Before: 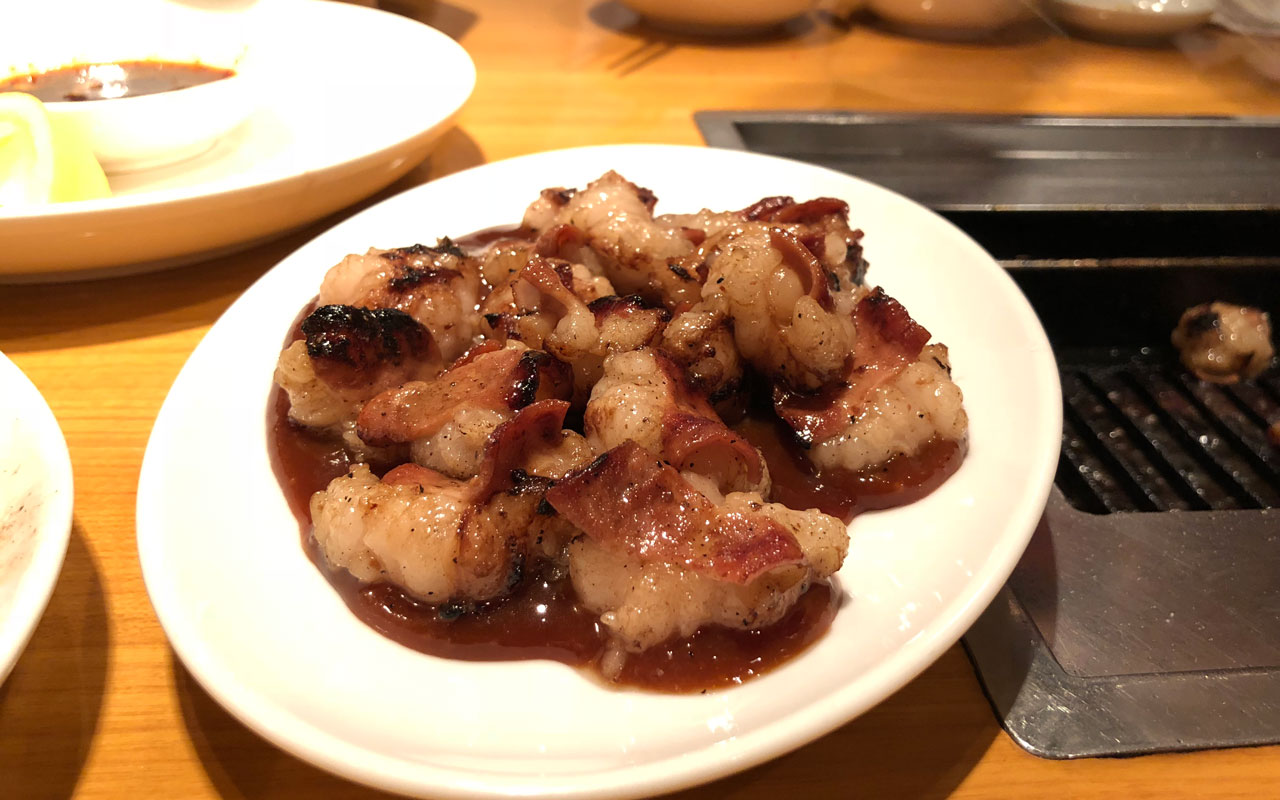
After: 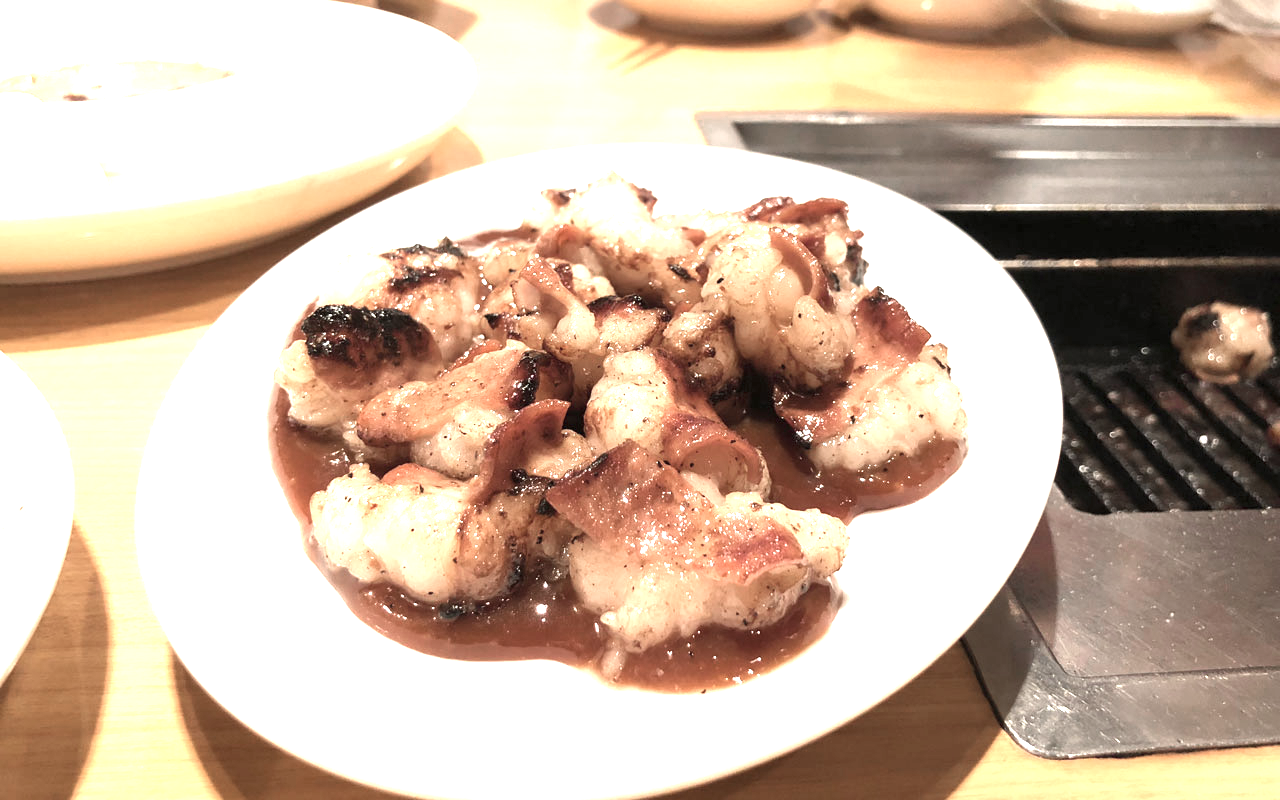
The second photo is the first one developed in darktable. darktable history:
color zones: curves: ch0 [(0, 0.559) (0.153, 0.551) (0.229, 0.5) (0.429, 0.5) (0.571, 0.5) (0.714, 0.5) (0.857, 0.5) (1, 0.559)]; ch1 [(0, 0.417) (0.112, 0.336) (0.213, 0.26) (0.429, 0.34) (0.571, 0.35) (0.683, 0.331) (0.857, 0.344) (1, 0.417)]
exposure: black level correction 0, exposure 1.45 EV, compensate exposure bias true, compensate highlight preservation false
